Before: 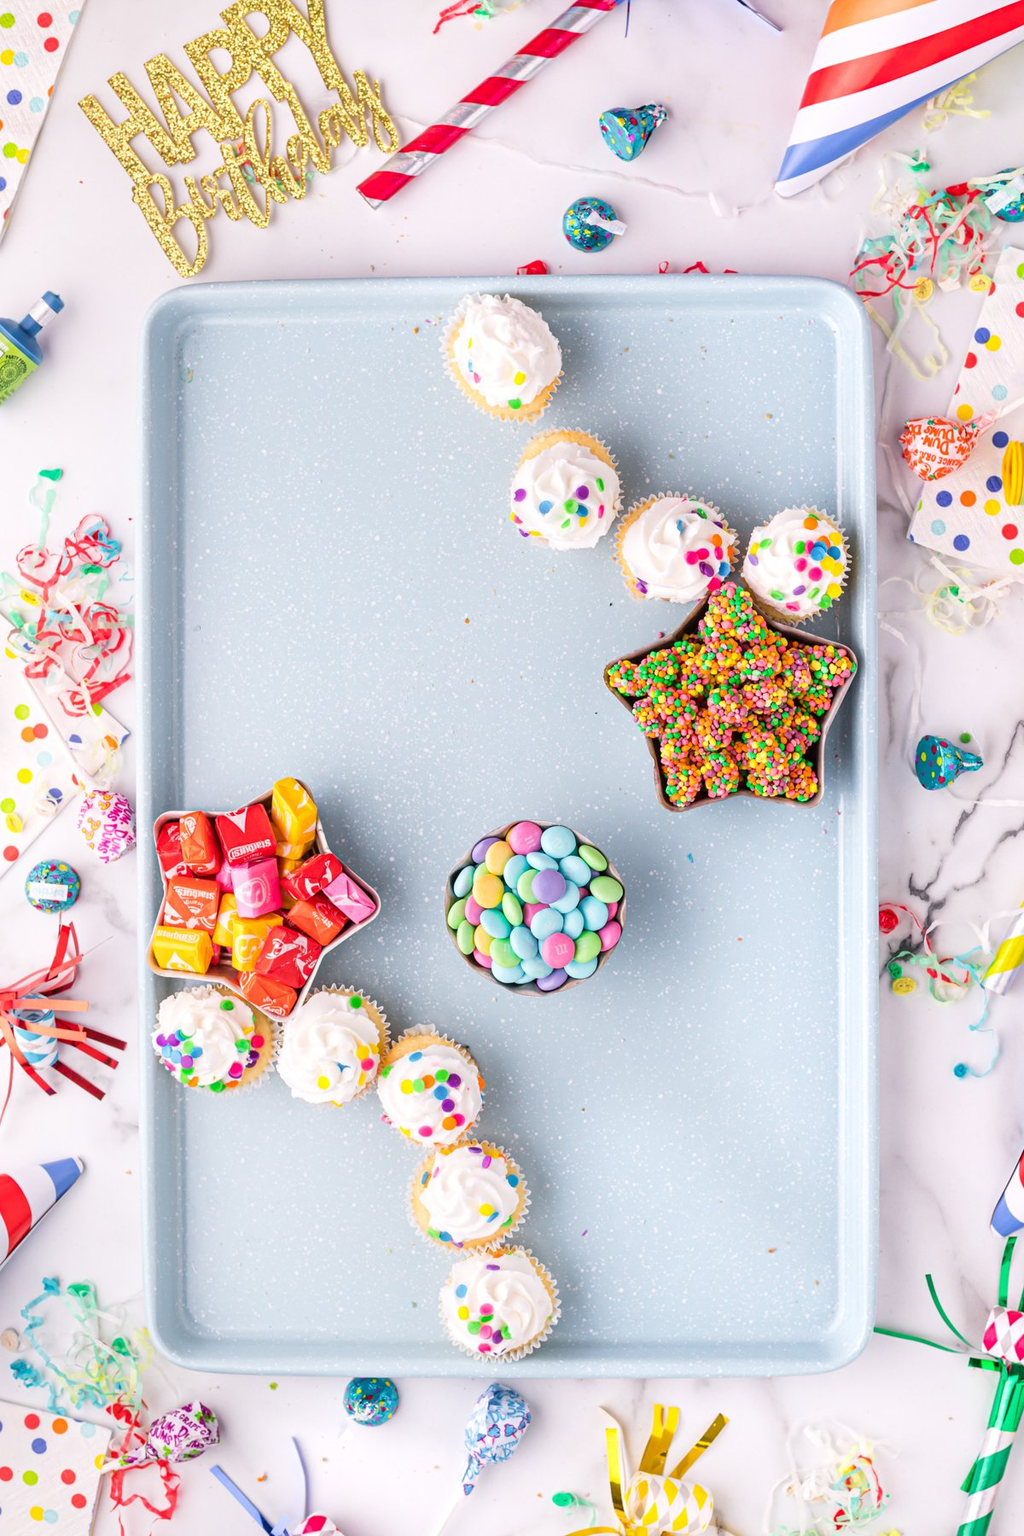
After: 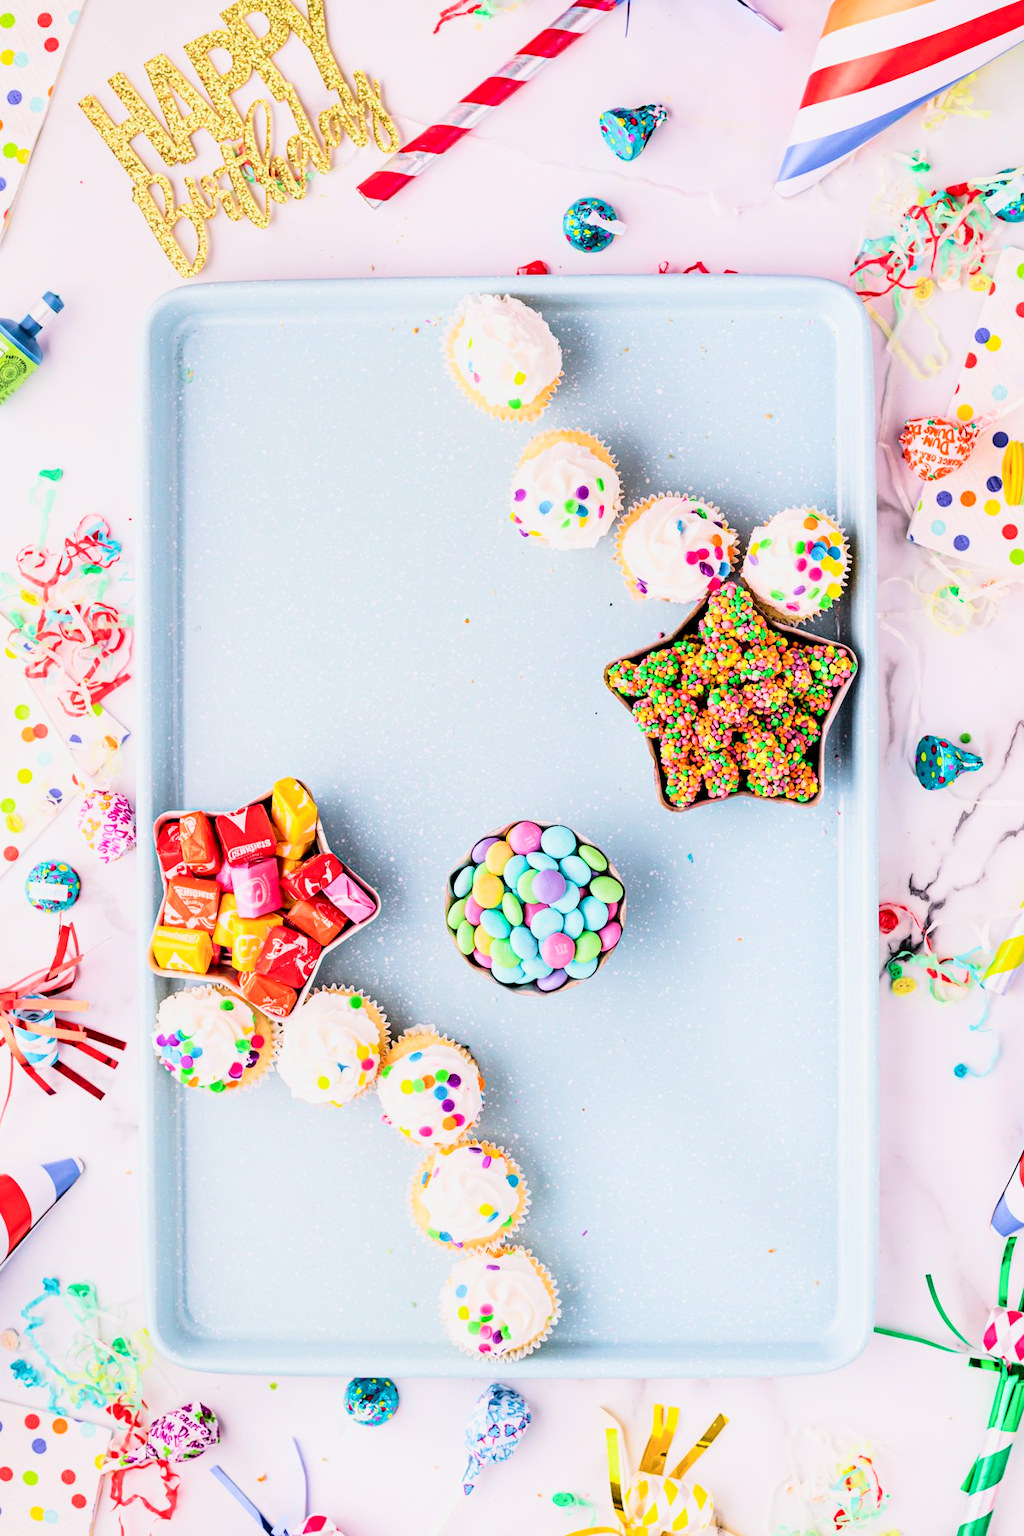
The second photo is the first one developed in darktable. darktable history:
tone curve: curves: ch0 [(0, 0) (0.234, 0.191) (0.48, 0.534) (0.608, 0.667) (0.725, 0.809) (0.864, 0.922) (1, 1)]; ch1 [(0, 0) (0.453, 0.43) (0.5, 0.5) (0.615, 0.649) (1, 1)]; ch2 [(0, 0) (0.5, 0.5) (0.586, 0.617) (1, 1)], color space Lab, independent channels, preserve colors none
local contrast: highlights 100%, shadows 100%, detail 120%, midtone range 0.2
velvia: on, module defaults
filmic rgb: black relative exposure -5 EV, hardness 2.88, contrast 1.4, highlights saturation mix -30%
